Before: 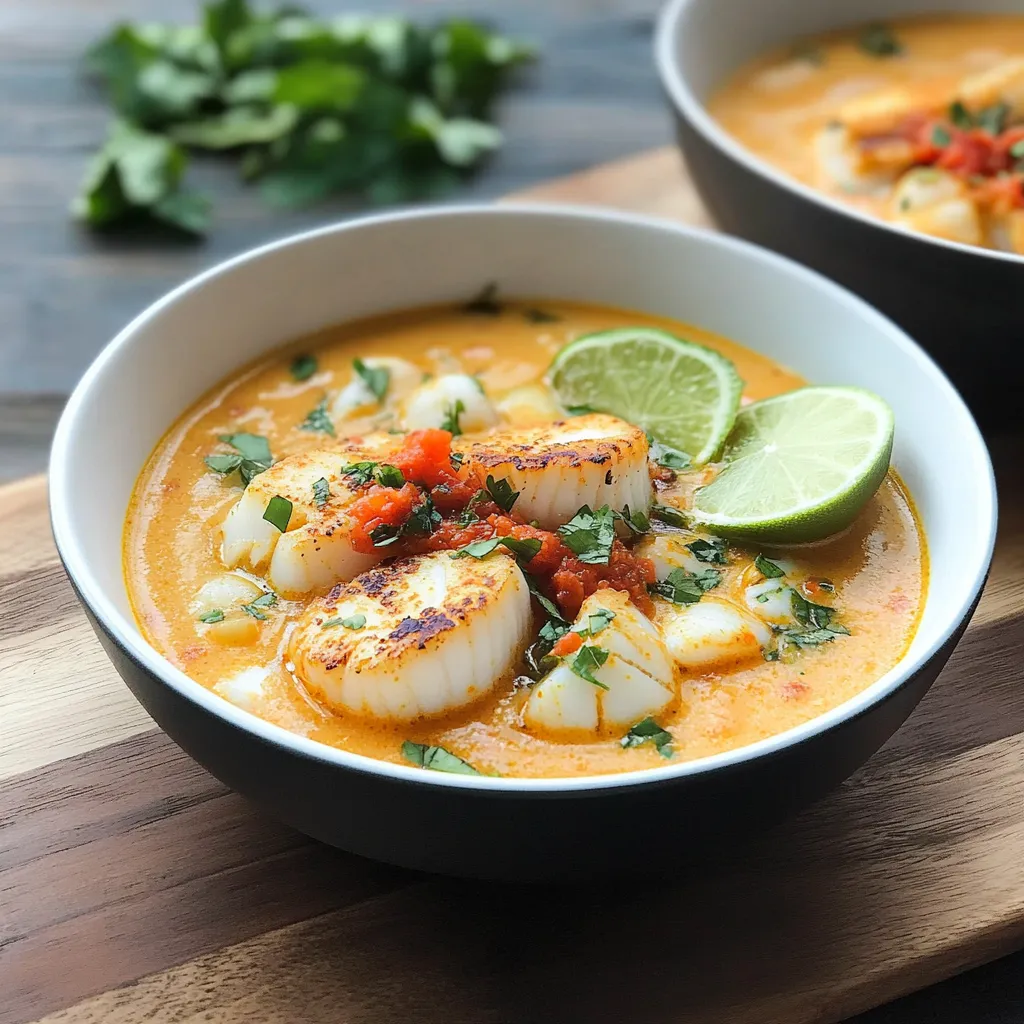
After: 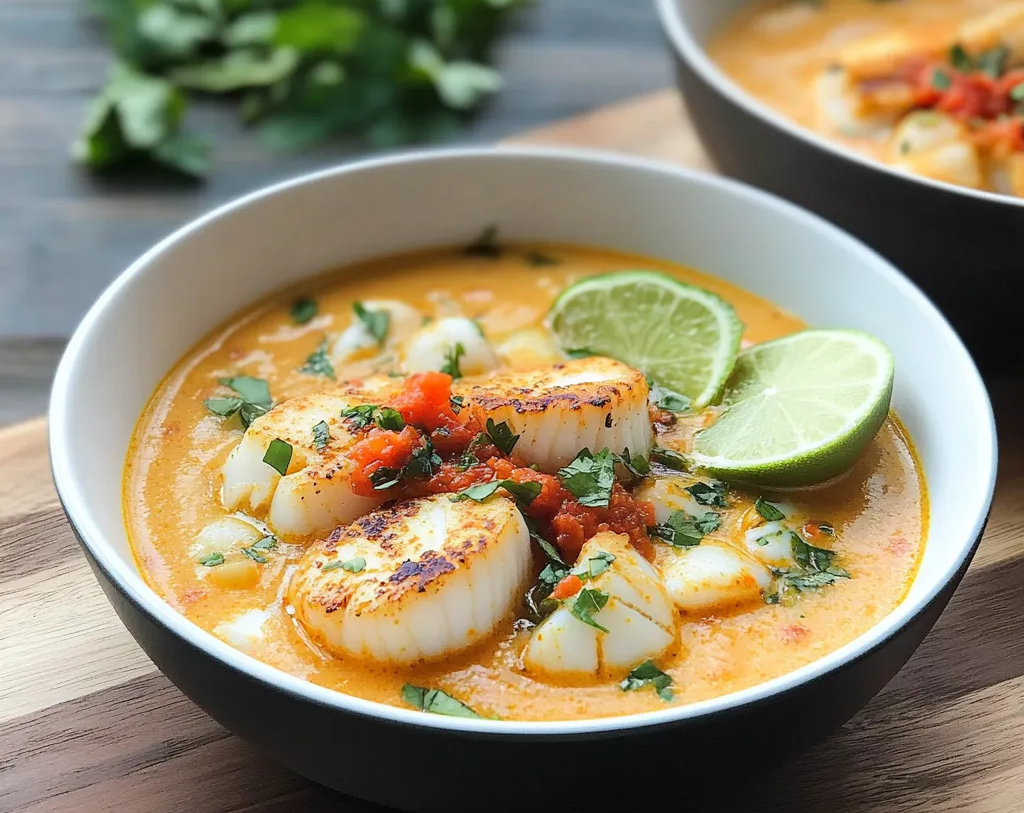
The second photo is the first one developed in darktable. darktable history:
crop and rotate: top 5.65%, bottom 14.927%
